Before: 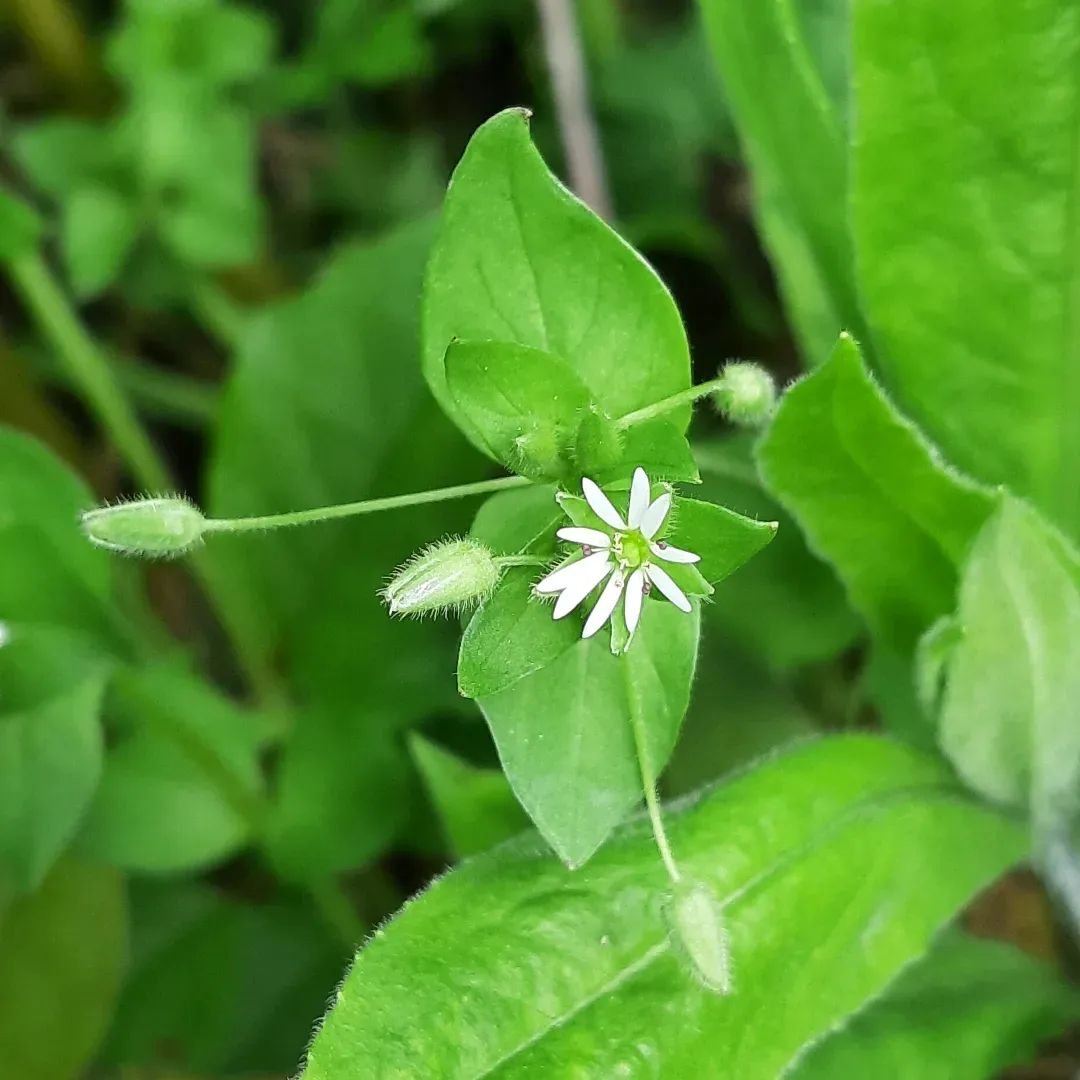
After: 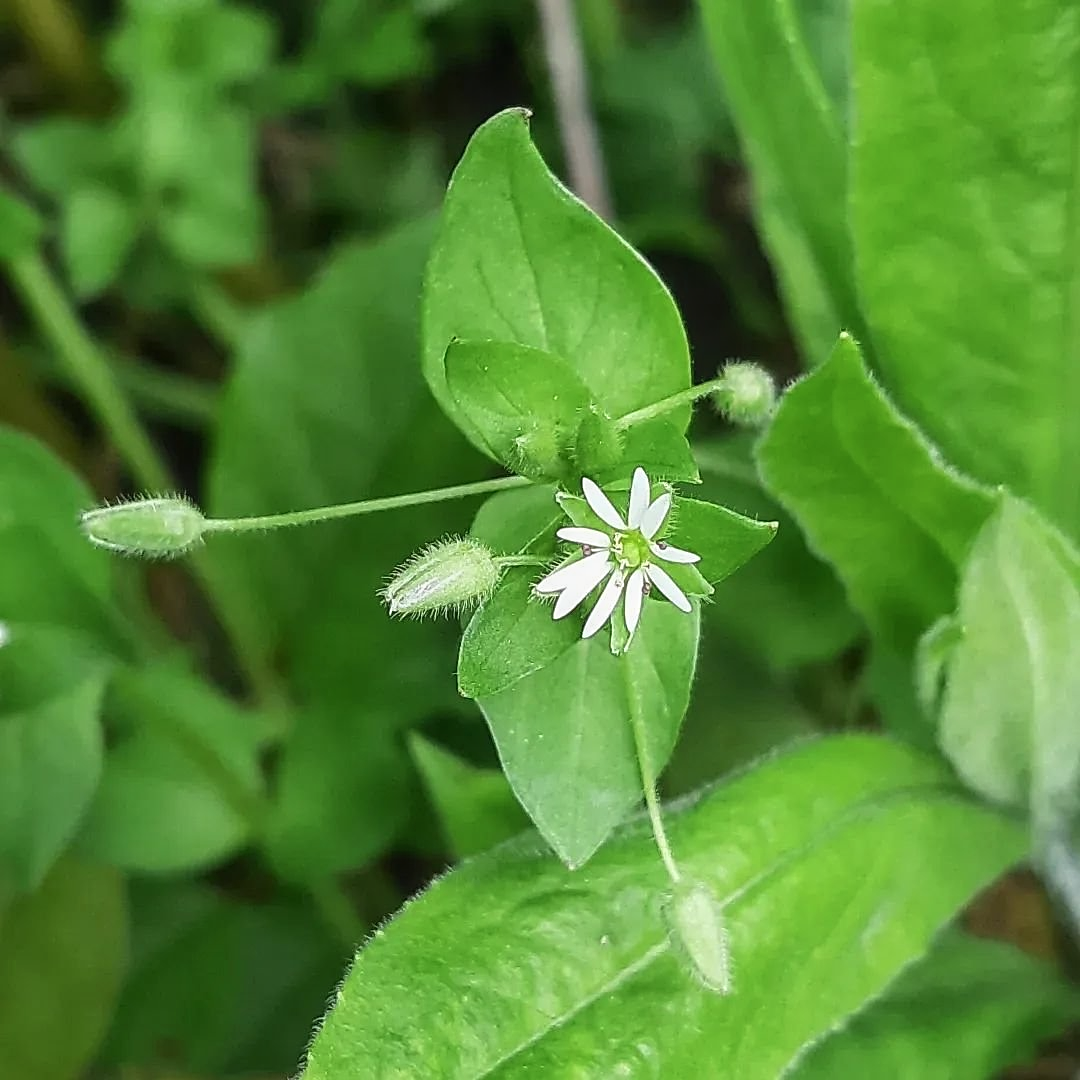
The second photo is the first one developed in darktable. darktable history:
contrast brightness saturation: contrast -0.08, brightness -0.04, saturation -0.11
local contrast: detail 117%
shadows and highlights: shadows 0, highlights 40
sharpen: on, module defaults
